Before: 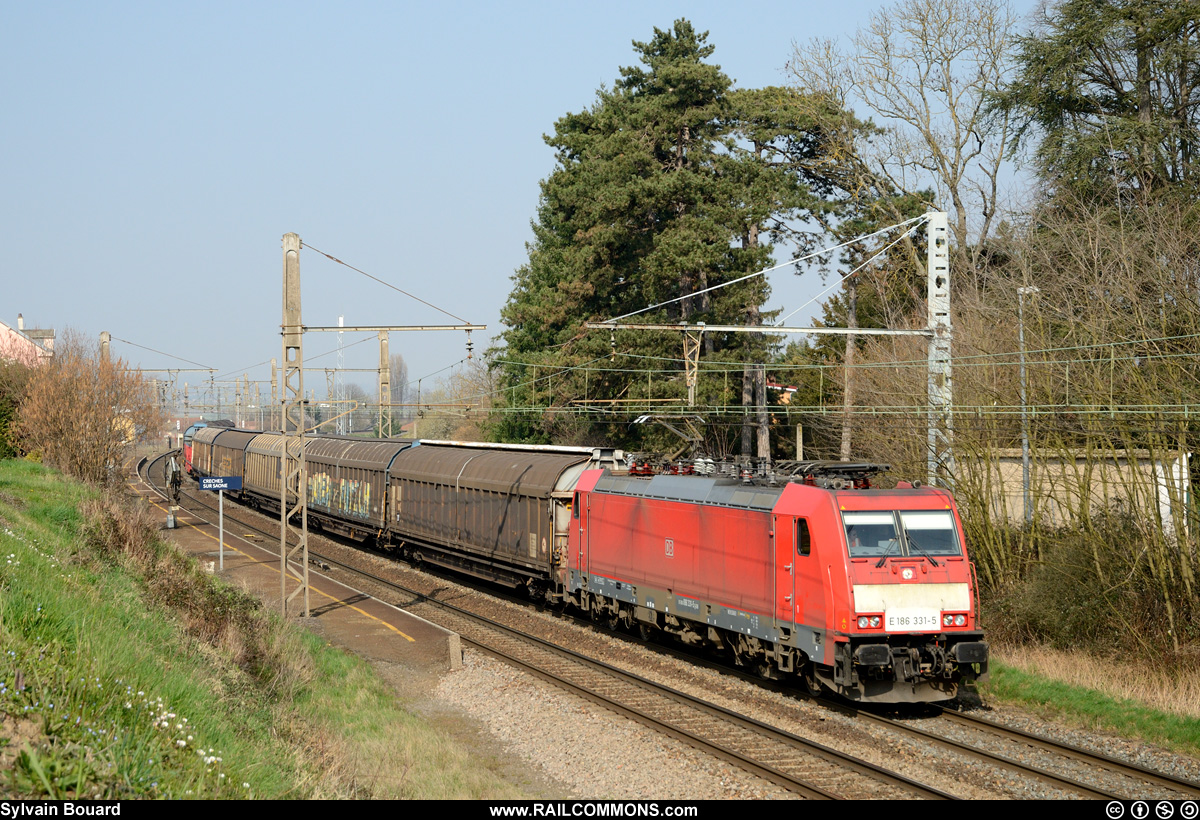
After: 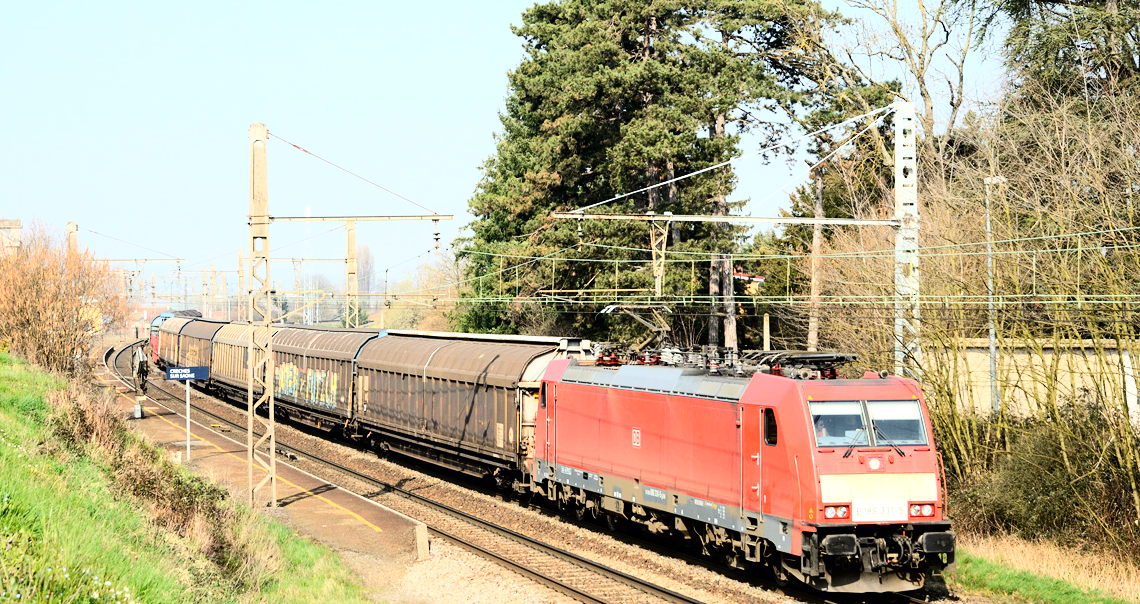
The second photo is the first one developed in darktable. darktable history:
crop and rotate: left 2.812%, top 13.525%, right 2.113%, bottom 12.735%
base curve: curves: ch0 [(0, 0) (0.007, 0.004) (0.027, 0.03) (0.046, 0.07) (0.207, 0.54) (0.442, 0.872) (0.673, 0.972) (1, 1)]
